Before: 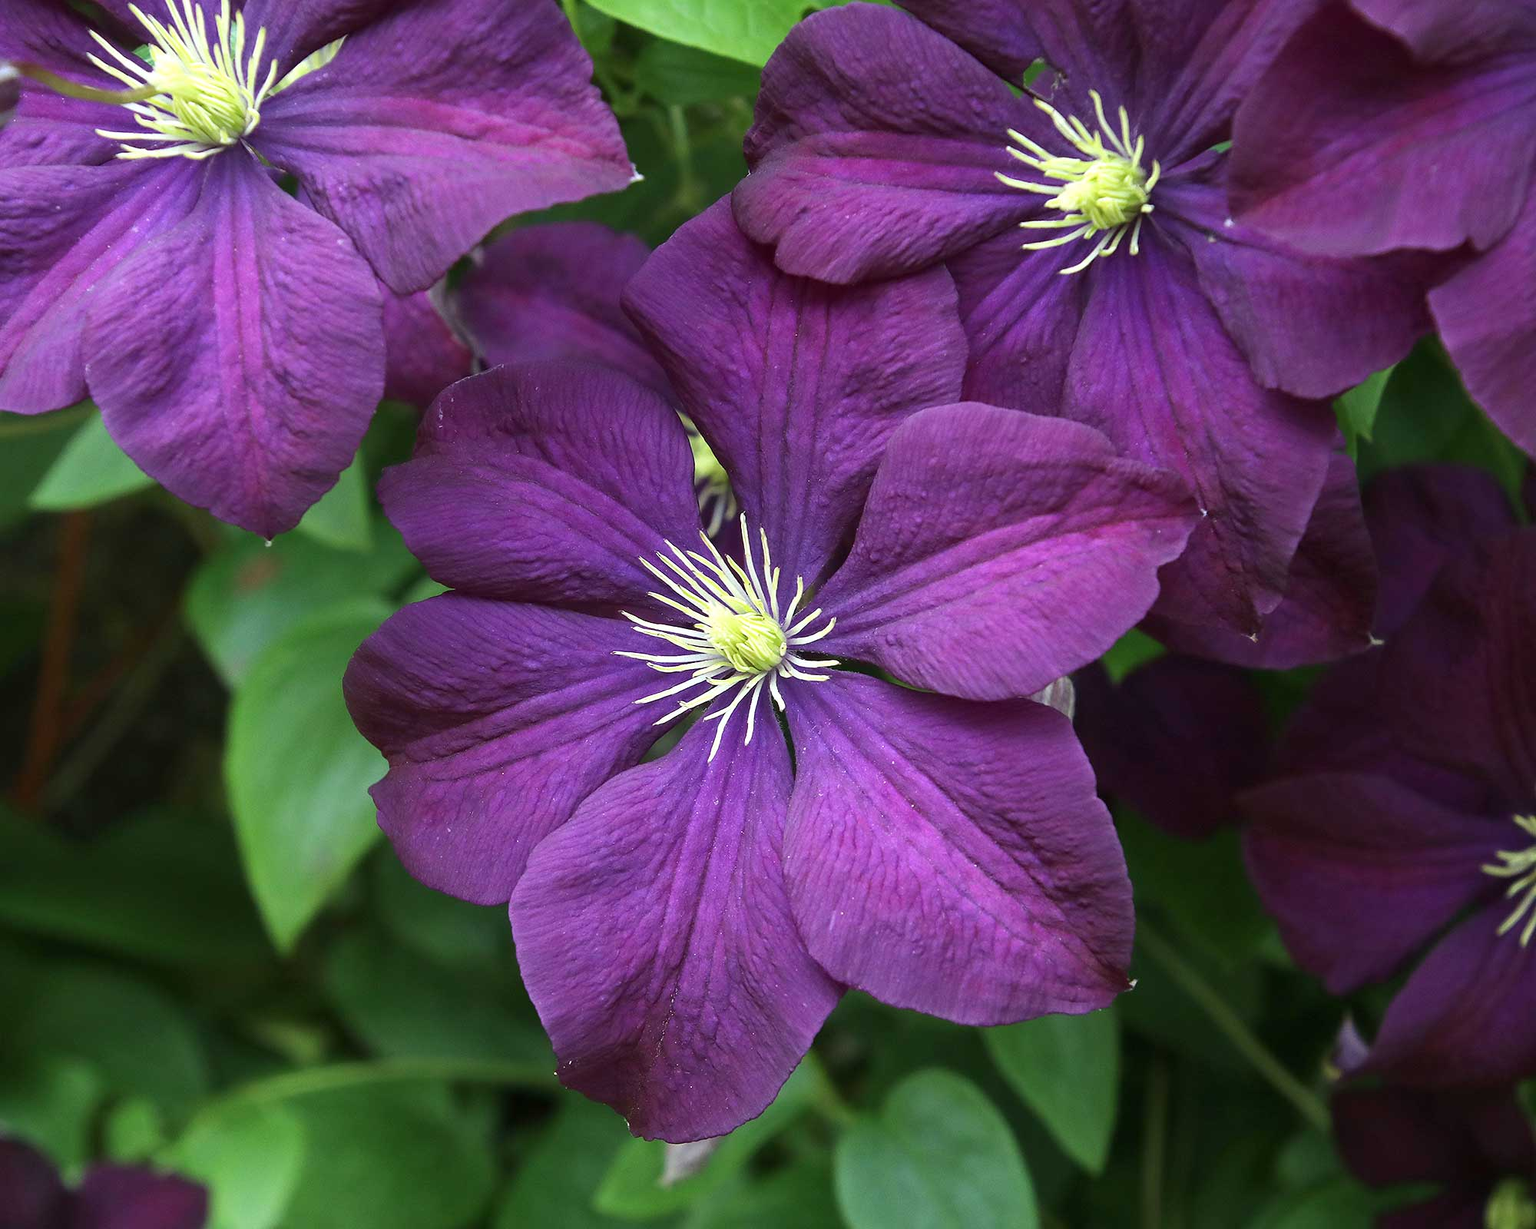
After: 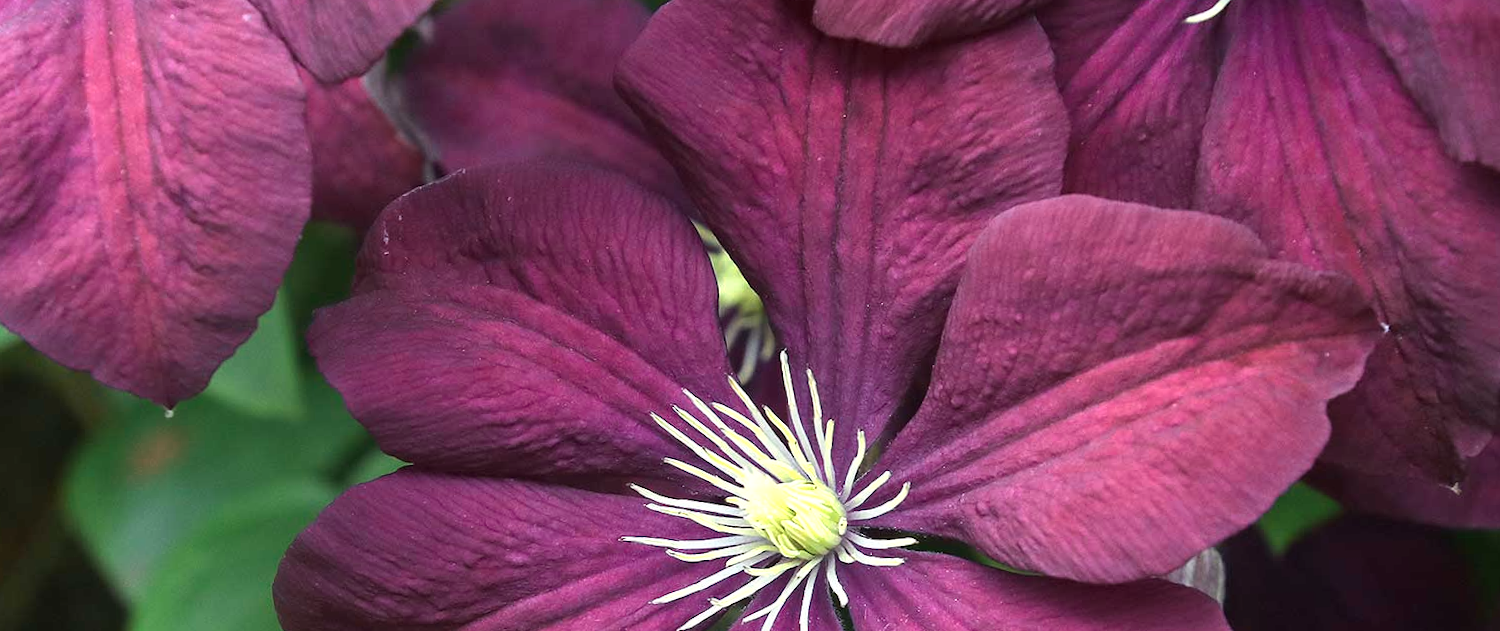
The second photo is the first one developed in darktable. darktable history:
rotate and perspective: rotation -2.12°, lens shift (vertical) 0.009, lens shift (horizontal) -0.008, automatic cropping original format, crop left 0.036, crop right 0.964, crop top 0.05, crop bottom 0.959
color zones: curves: ch0 [(0.018, 0.548) (0.224, 0.64) (0.425, 0.447) (0.675, 0.575) (0.732, 0.579)]; ch1 [(0.066, 0.487) (0.25, 0.5) (0.404, 0.43) (0.75, 0.421) (0.956, 0.421)]; ch2 [(0.044, 0.561) (0.215, 0.465) (0.399, 0.544) (0.465, 0.548) (0.614, 0.447) (0.724, 0.43) (0.882, 0.623) (0.956, 0.632)]
crop: left 7.036%, top 18.398%, right 14.379%, bottom 40.043%
